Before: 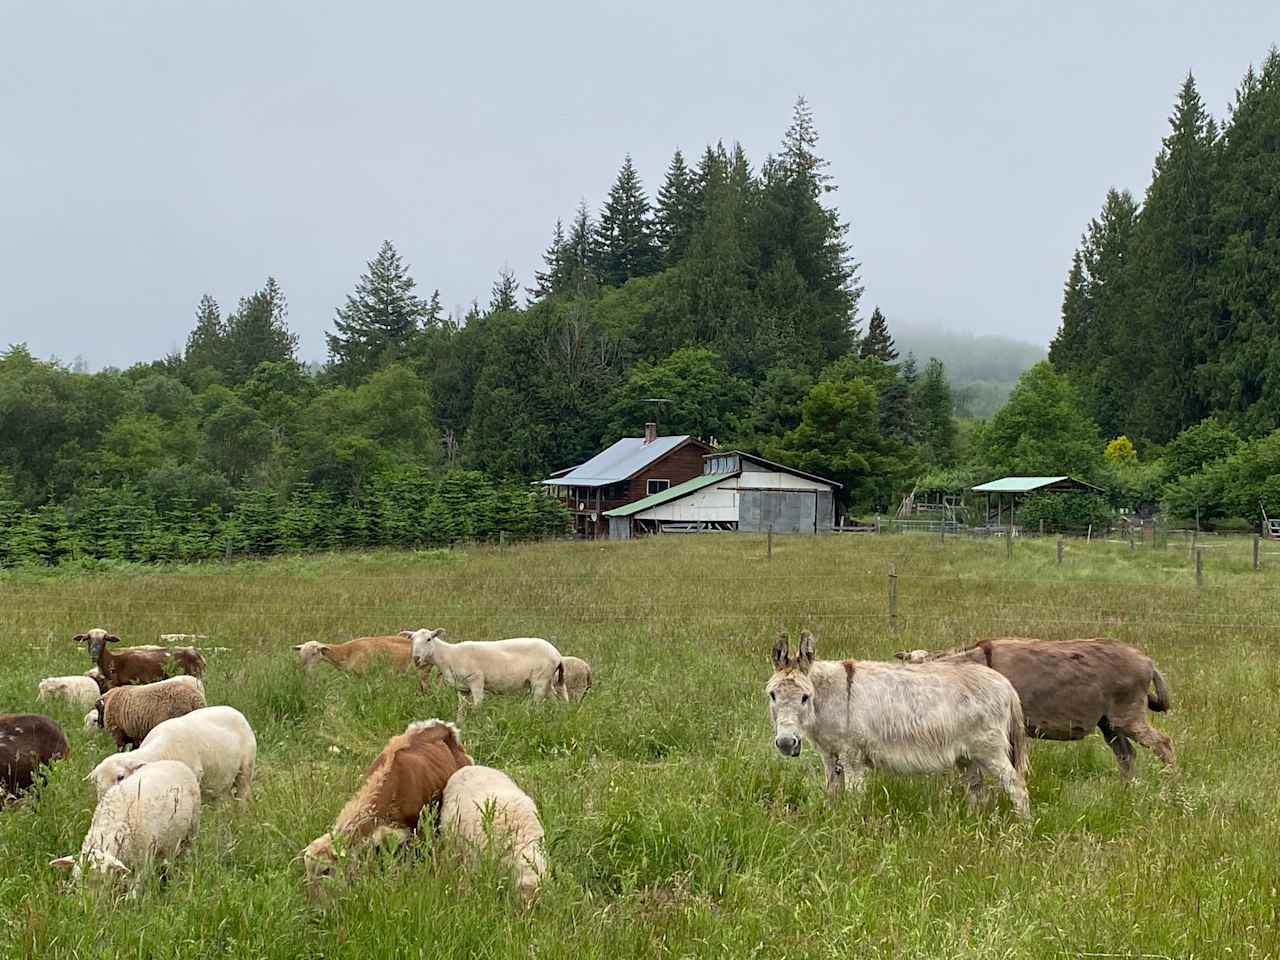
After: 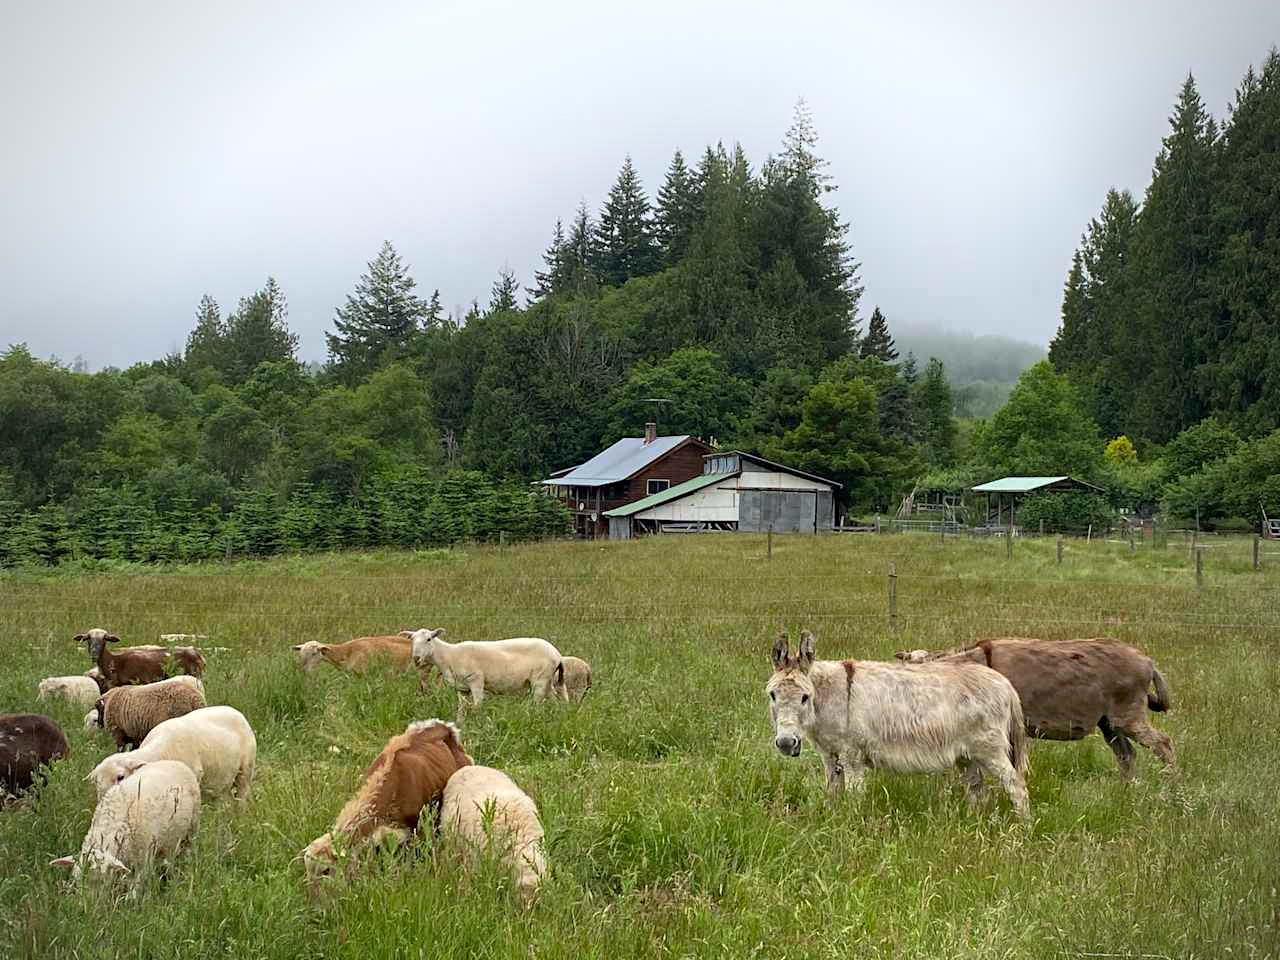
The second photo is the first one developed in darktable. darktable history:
vignetting: brightness -0.413, saturation -0.301
haze removal: strength 0.282, distance 0.247, adaptive false
shadows and highlights: shadows -21.23, highlights 98.57, soften with gaussian
